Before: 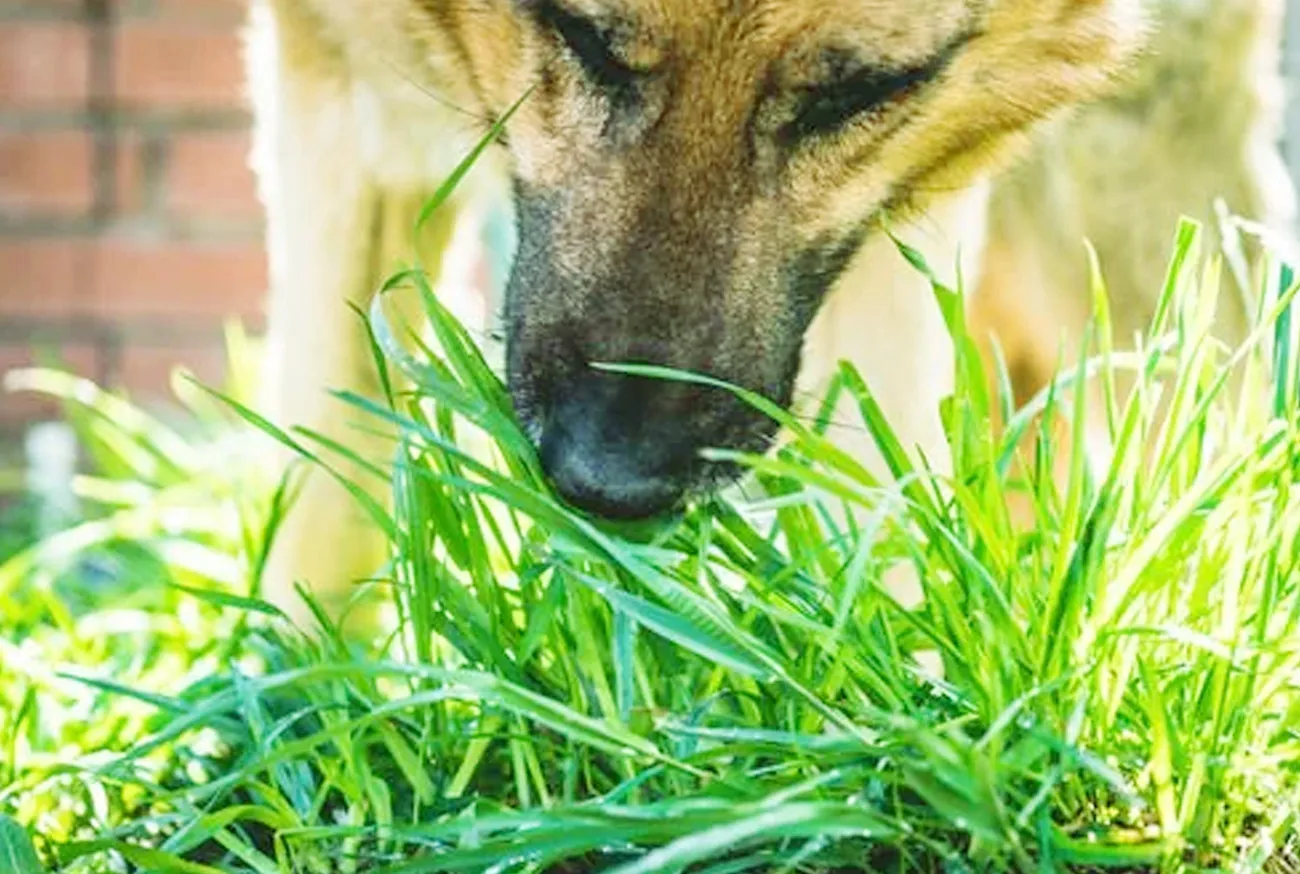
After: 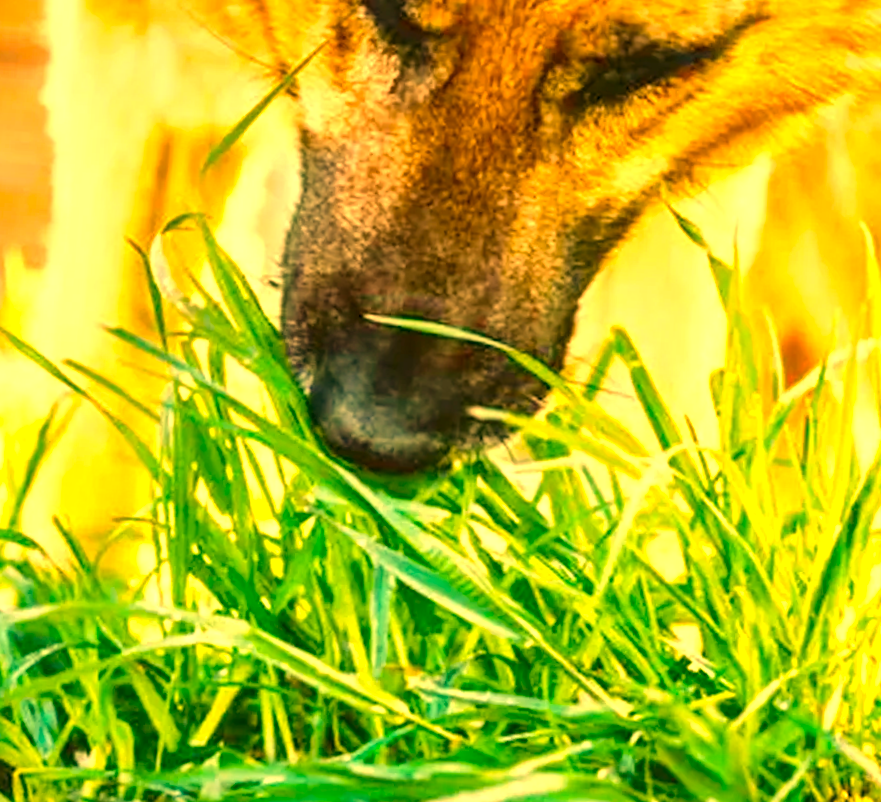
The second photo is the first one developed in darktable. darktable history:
levels: levels [0, 0.492, 0.984]
white balance: red 1.467, blue 0.684
color balance: output saturation 120%
rotate and perspective: rotation 0.226°, lens shift (vertical) -0.042, crop left 0.023, crop right 0.982, crop top 0.006, crop bottom 0.994
local contrast: mode bilateral grid, contrast 25, coarseness 60, detail 151%, midtone range 0.2
crop and rotate: angle -3.27°, left 14.277%, top 0.028%, right 10.766%, bottom 0.028%
velvia: on, module defaults
